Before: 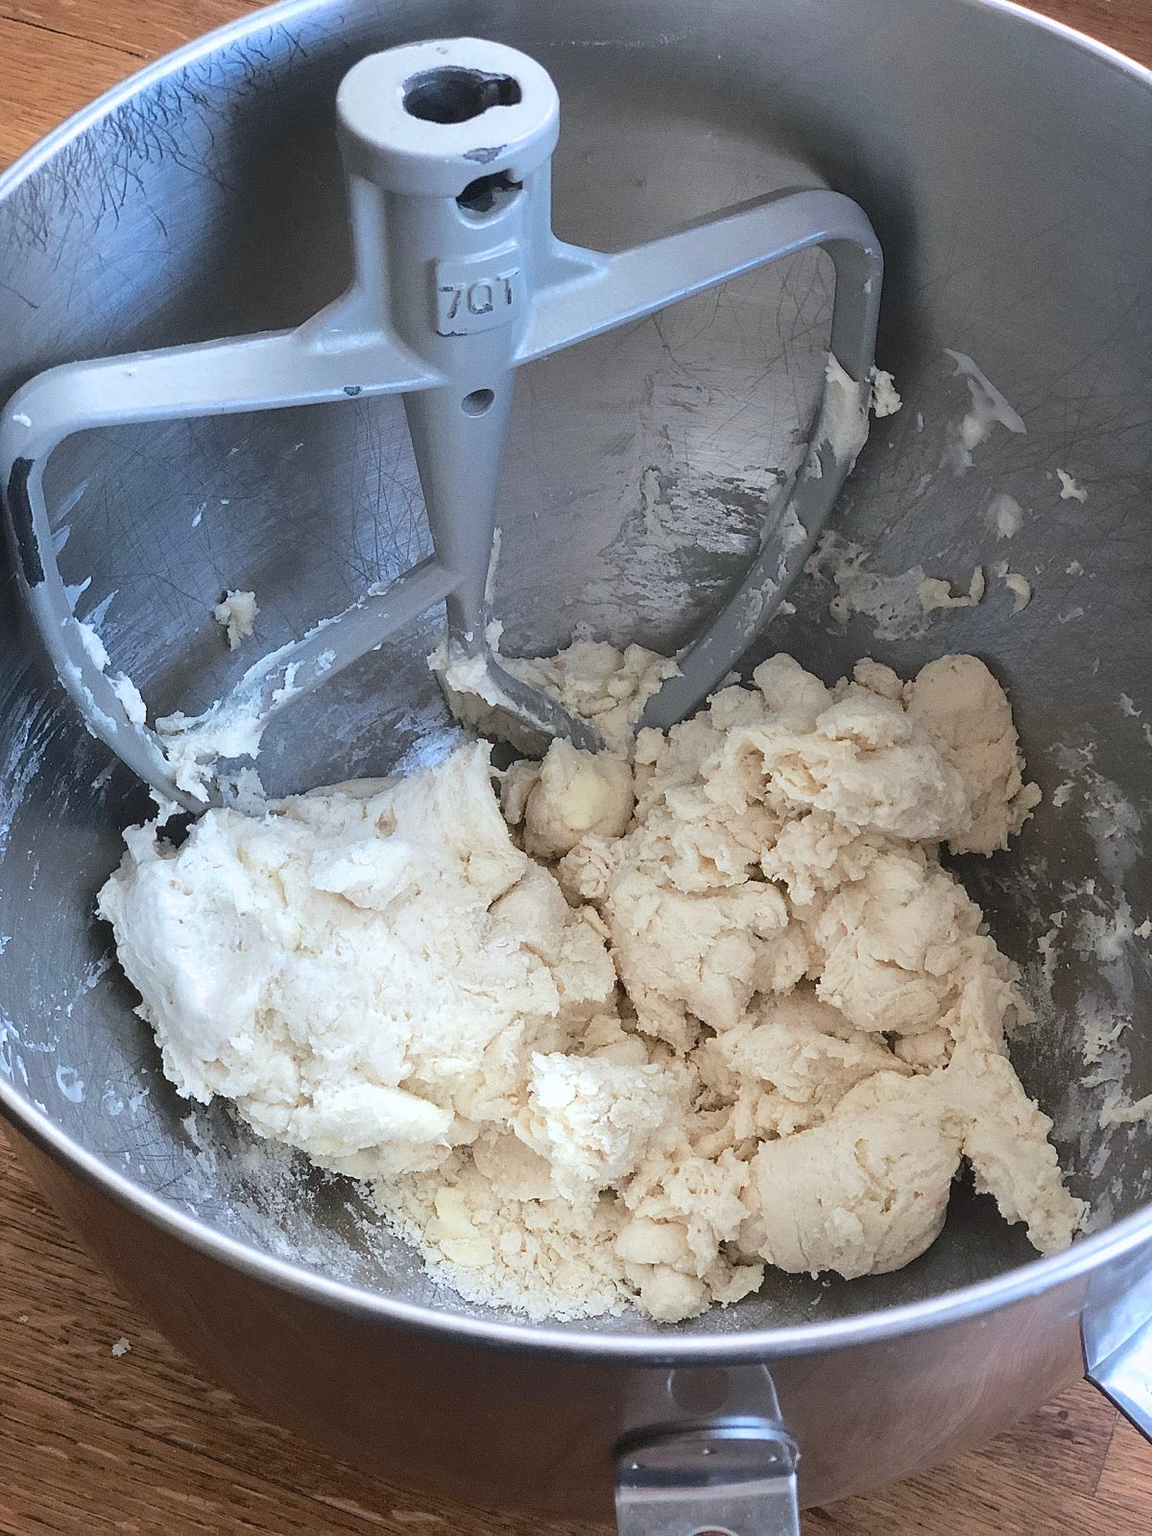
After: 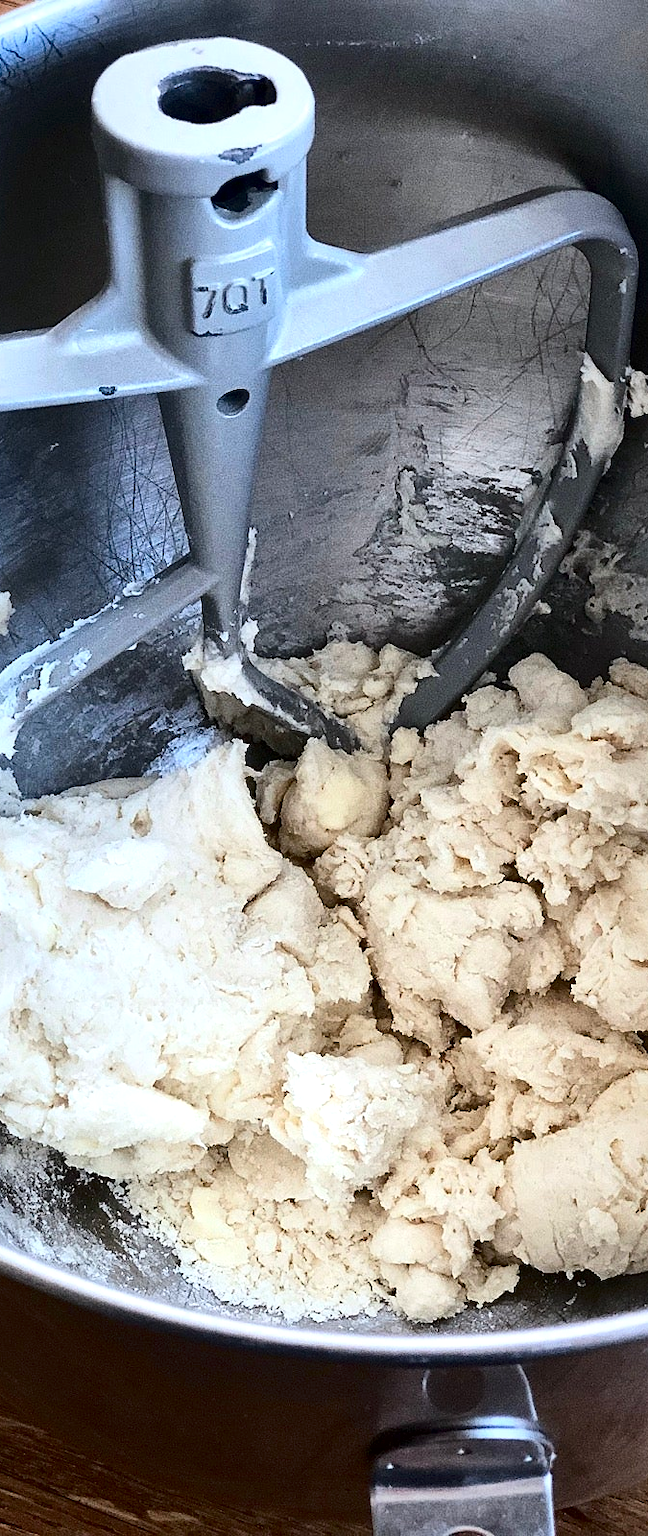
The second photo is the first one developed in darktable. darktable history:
crop: left 21.3%, right 22.335%
contrast brightness saturation: contrast 0.316, brightness -0.071, saturation 0.166
local contrast: mode bilateral grid, contrast 25, coarseness 47, detail 151%, midtone range 0.2
